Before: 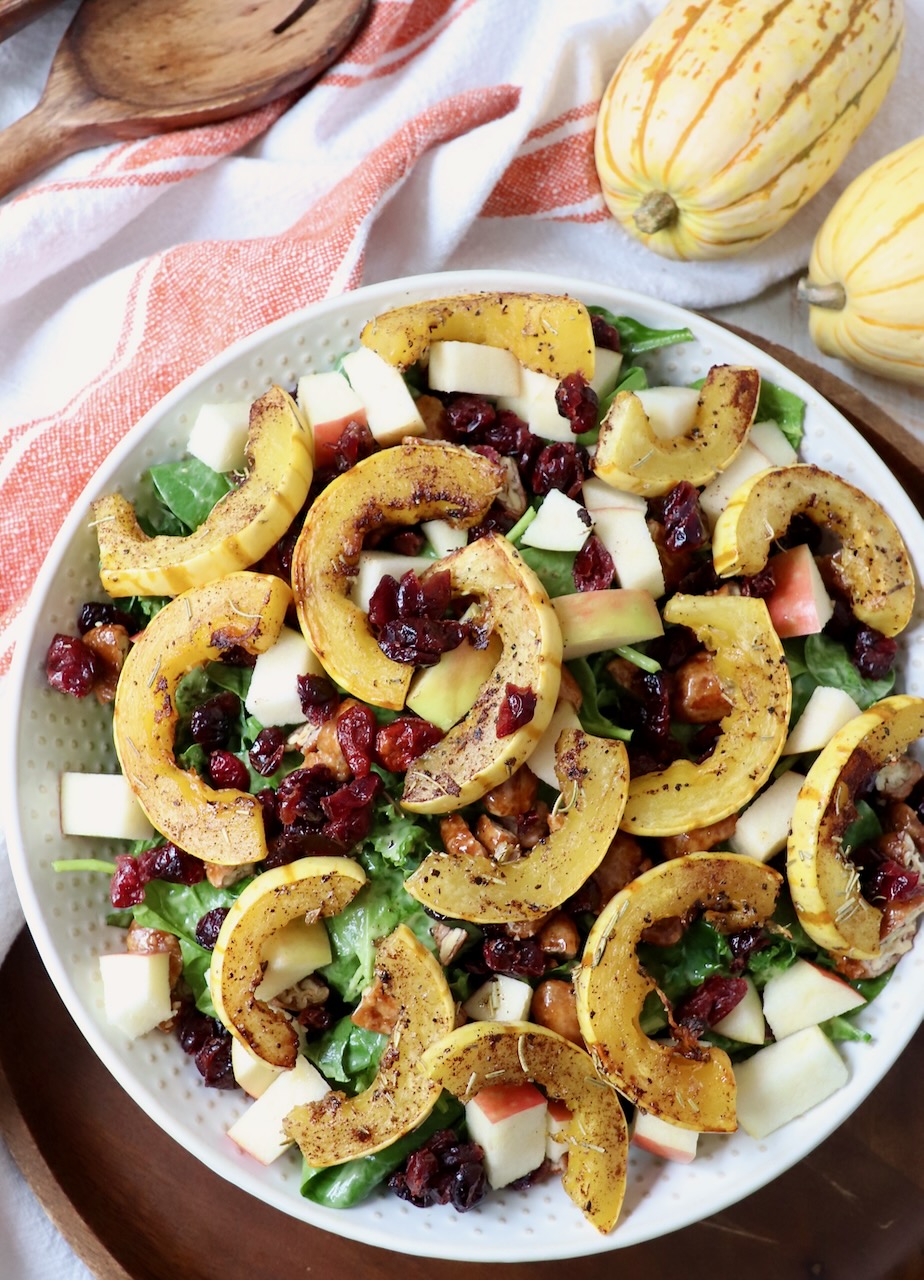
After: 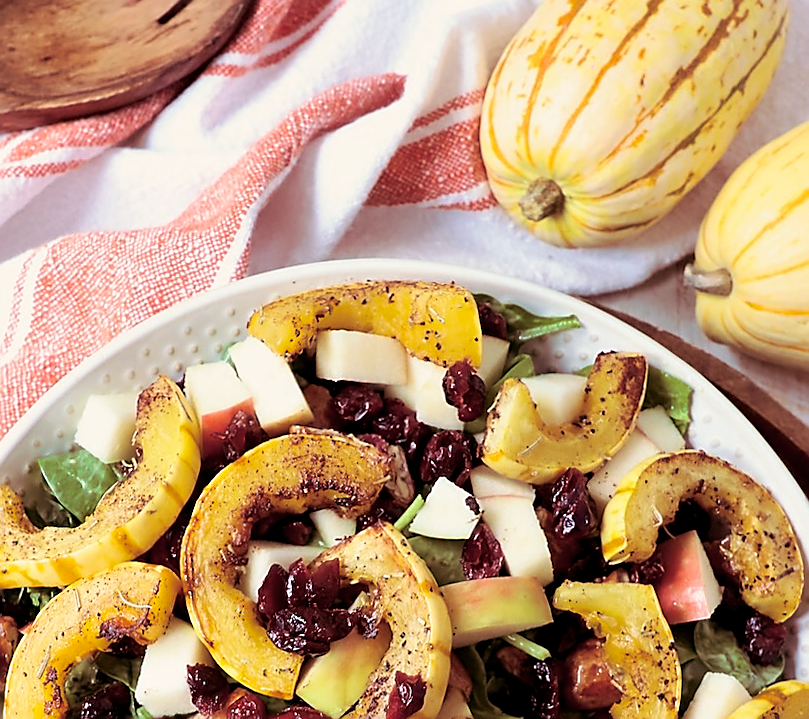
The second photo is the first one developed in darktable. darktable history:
sharpen: radius 1.4, amount 1.25, threshold 0.7
rotate and perspective: rotation -0.45°, automatic cropping original format, crop left 0.008, crop right 0.992, crop top 0.012, crop bottom 0.988
crop and rotate: left 11.812%, bottom 42.776%
tone equalizer: on, module defaults
split-toning: on, module defaults
color correction: highlights a* 3.22, highlights b* 1.93, saturation 1.19
contrast brightness saturation: contrast 0.05
